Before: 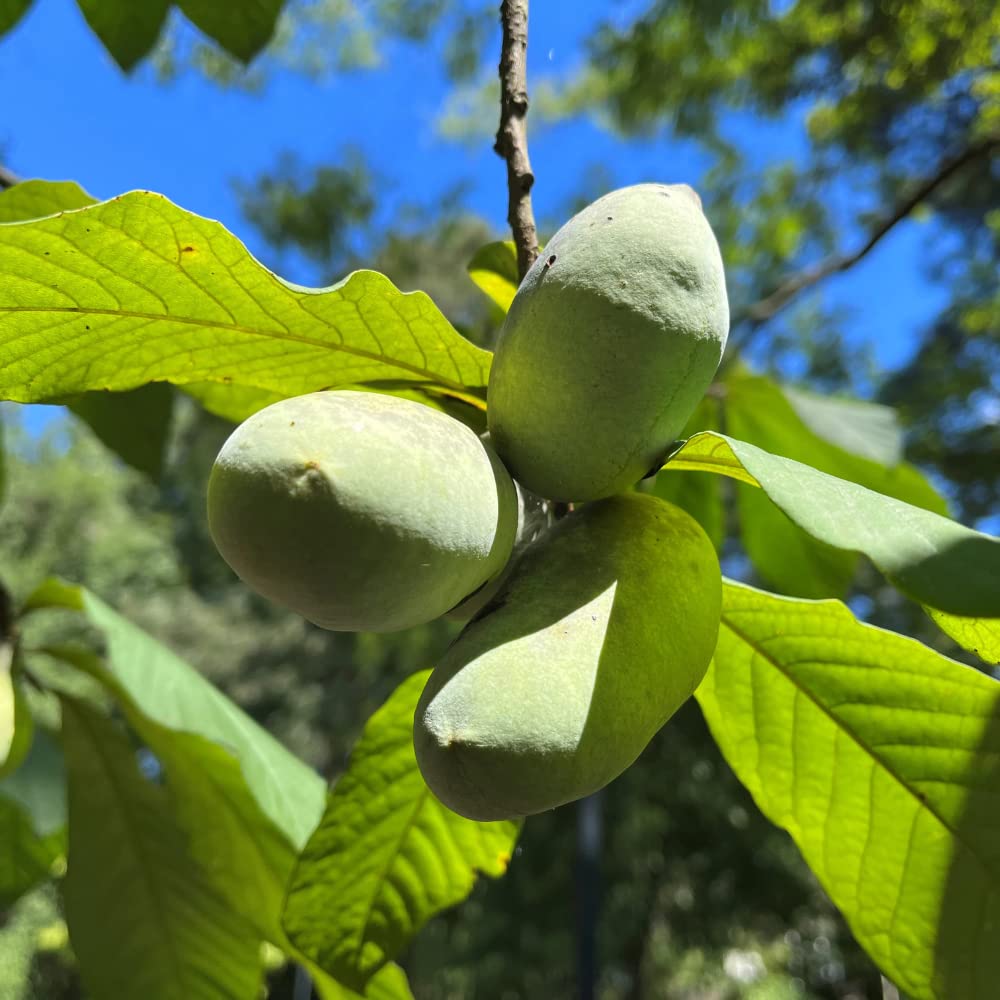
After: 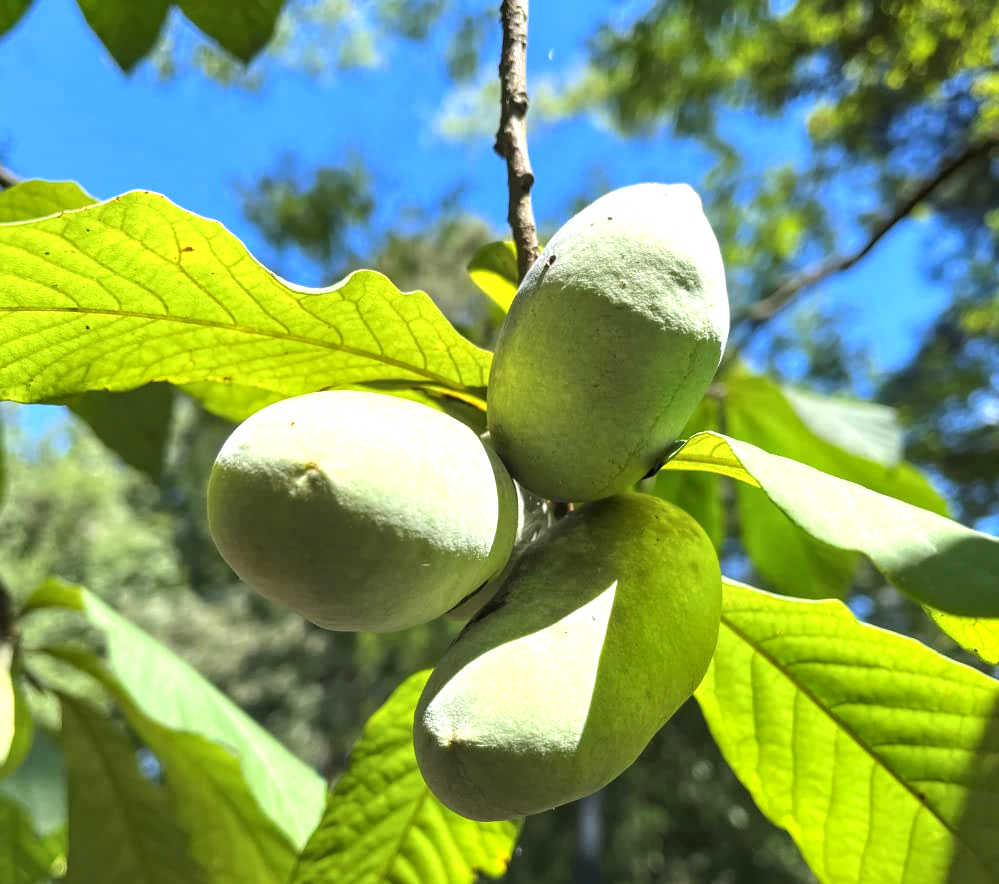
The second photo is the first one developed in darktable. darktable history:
crop and rotate: top 0%, bottom 11.562%
exposure: black level correction 0, exposure 0.693 EV, compensate highlight preservation false
local contrast: on, module defaults
